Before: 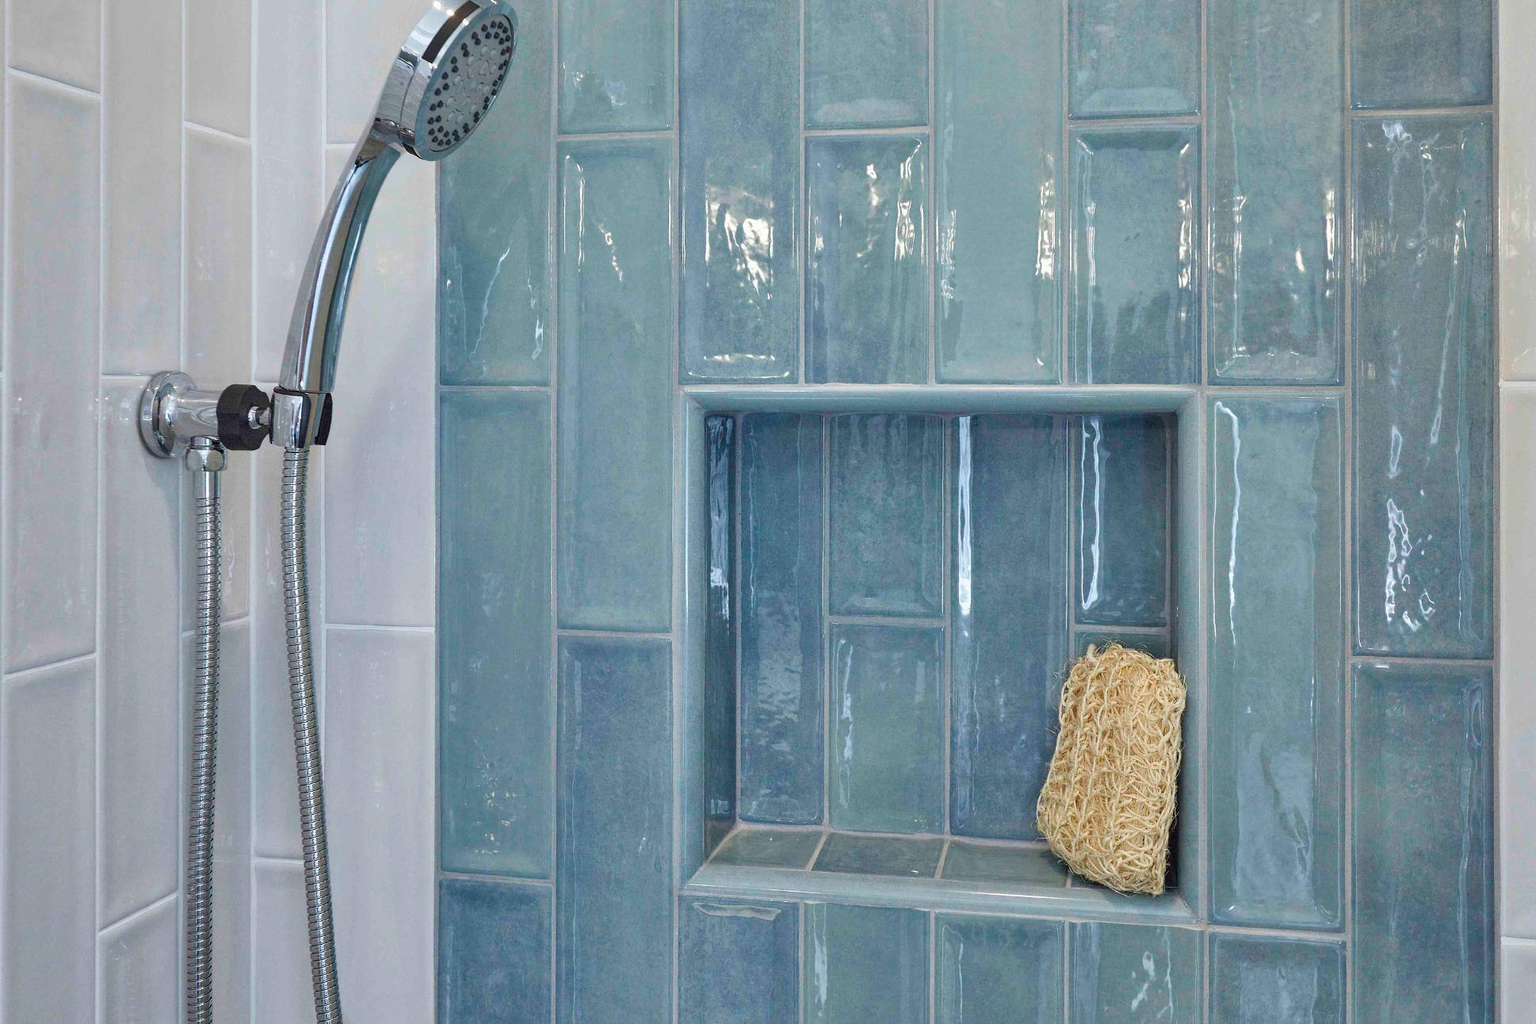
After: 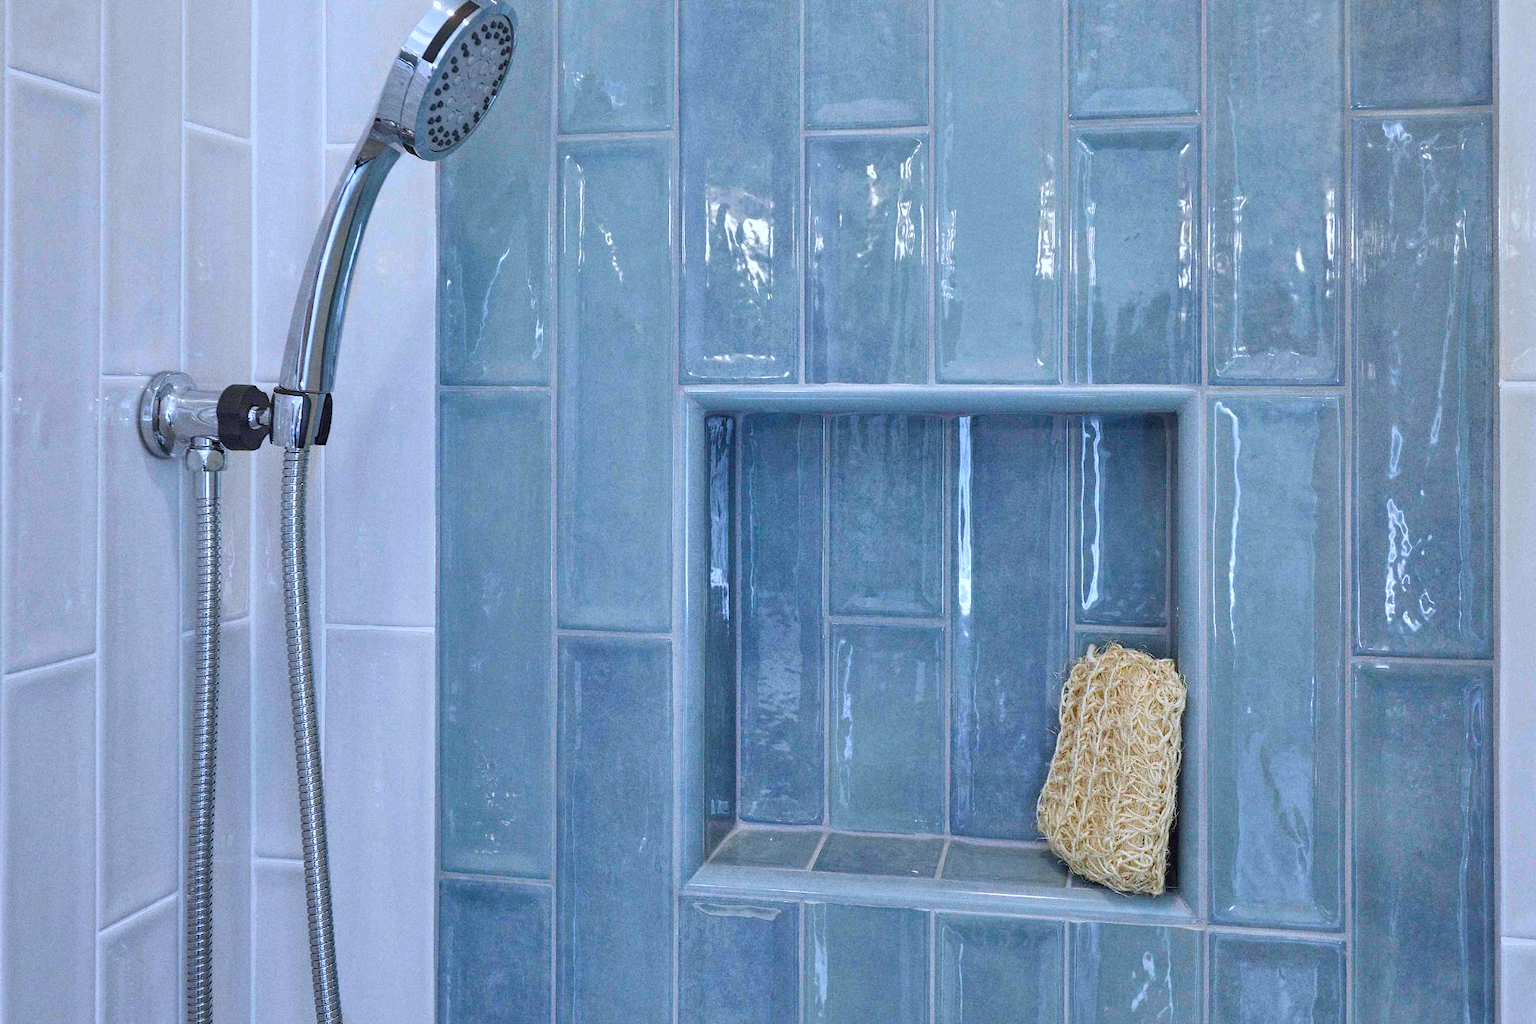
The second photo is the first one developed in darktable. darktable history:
white balance: red 0.948, green 1.02, blue 1.176
grain: coarseness 0.09 ISO
